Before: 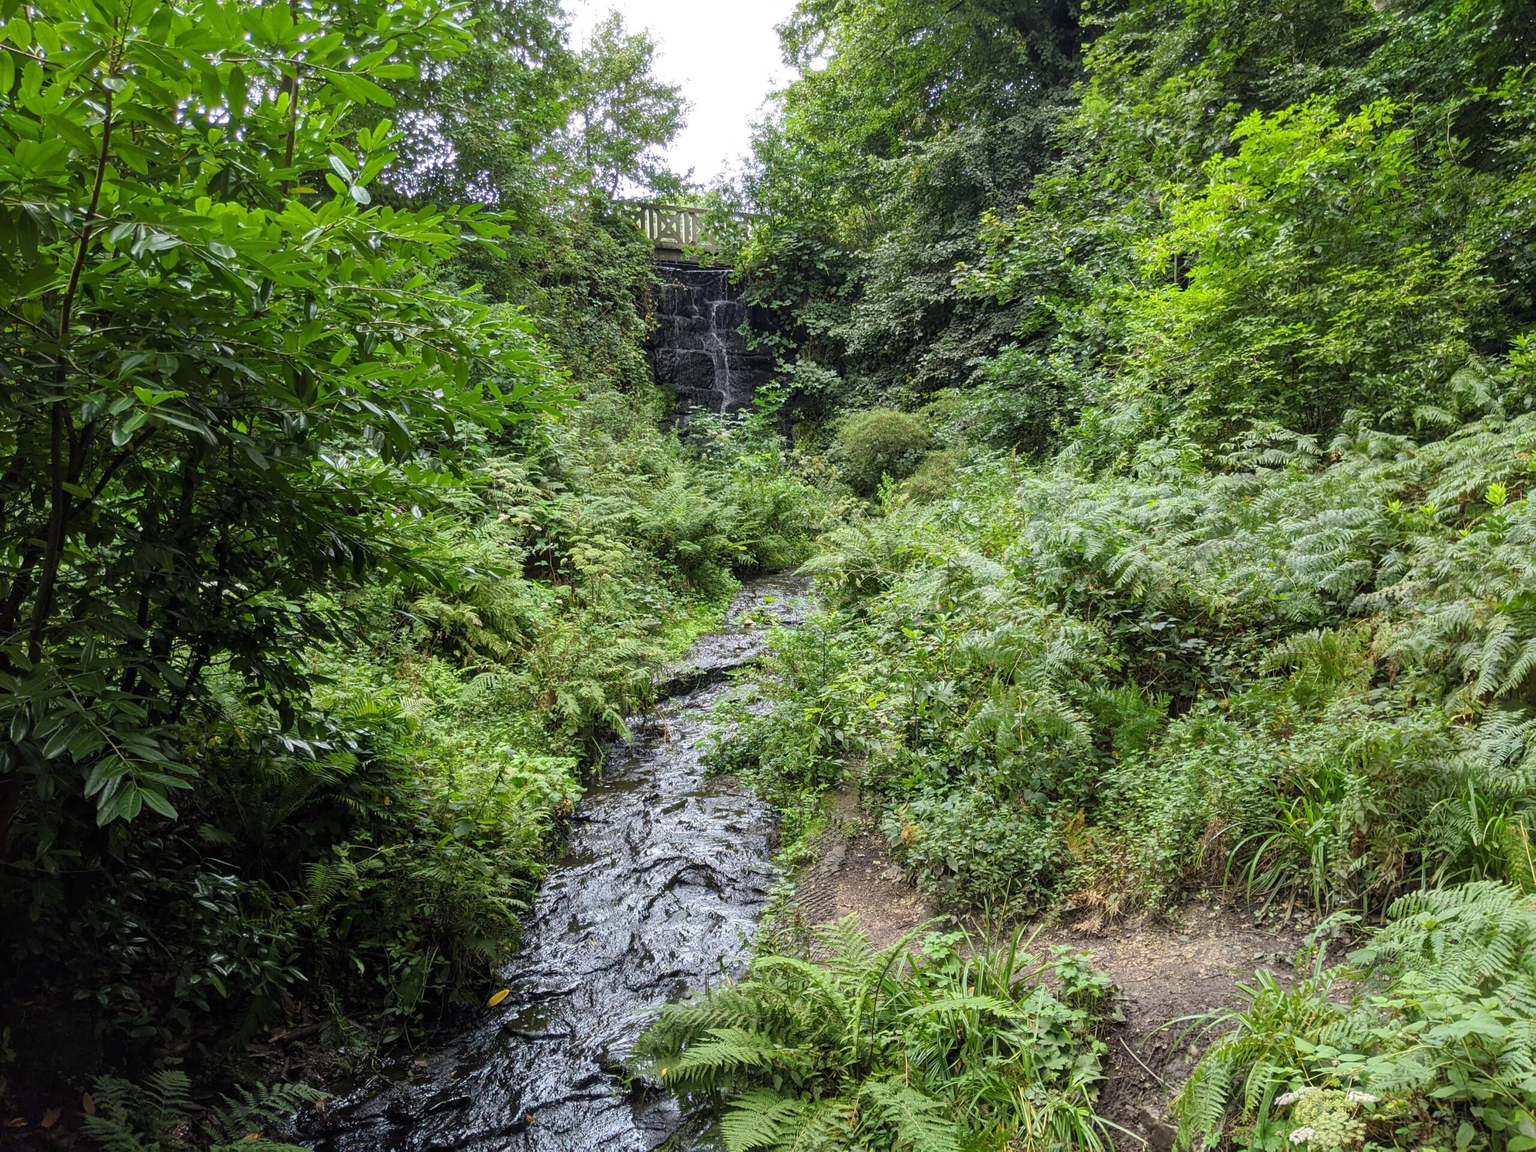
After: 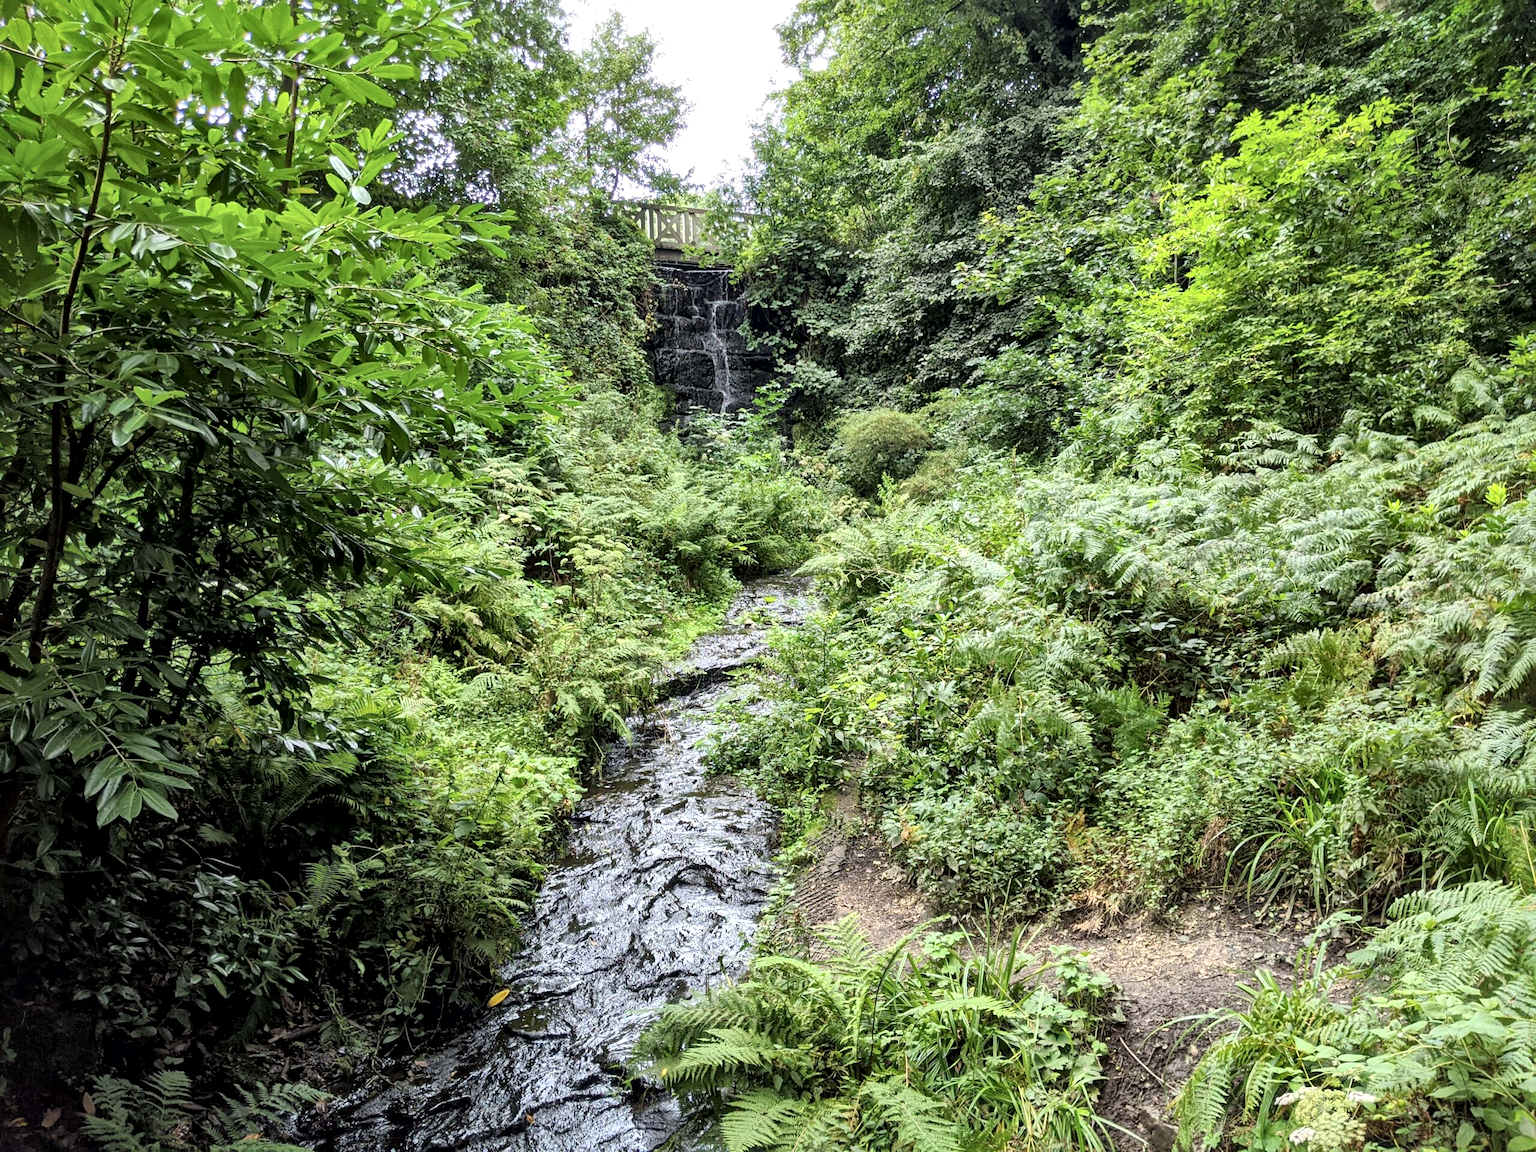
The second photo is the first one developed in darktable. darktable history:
local contrast: mode bilateral grid, contrast 100, coarseness 100, detail 165%, midtone range 0.2
global tonemap: drago (1, 100), detail 1
